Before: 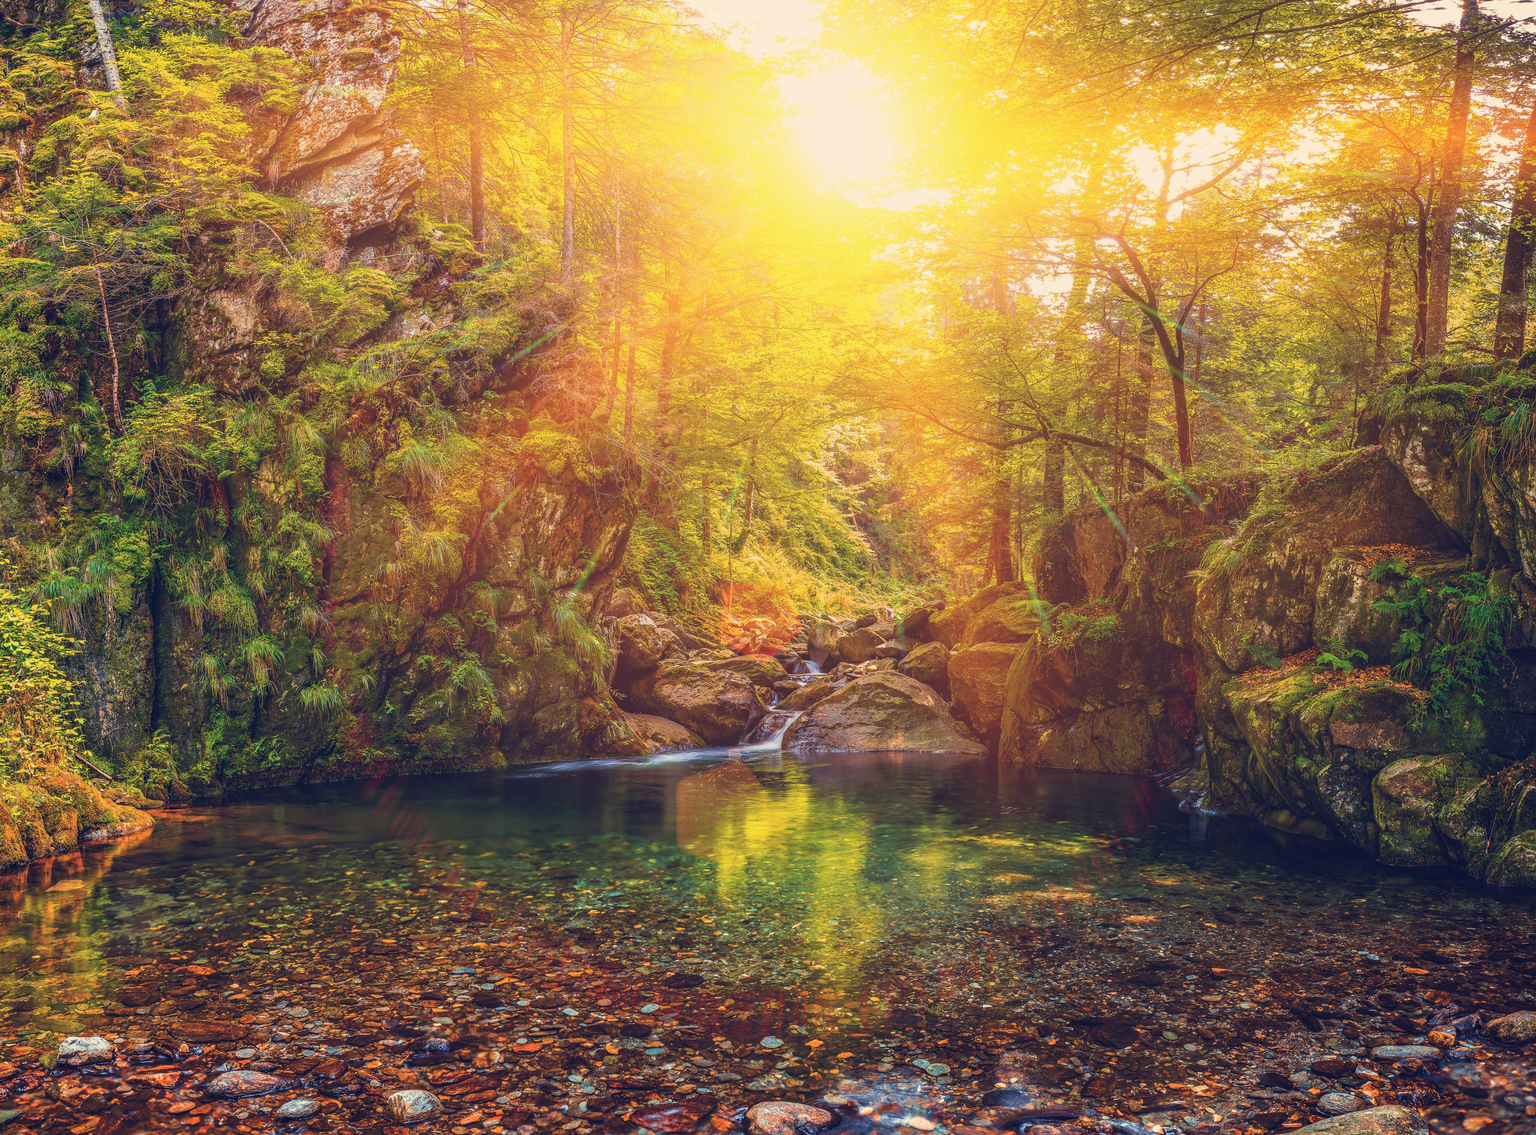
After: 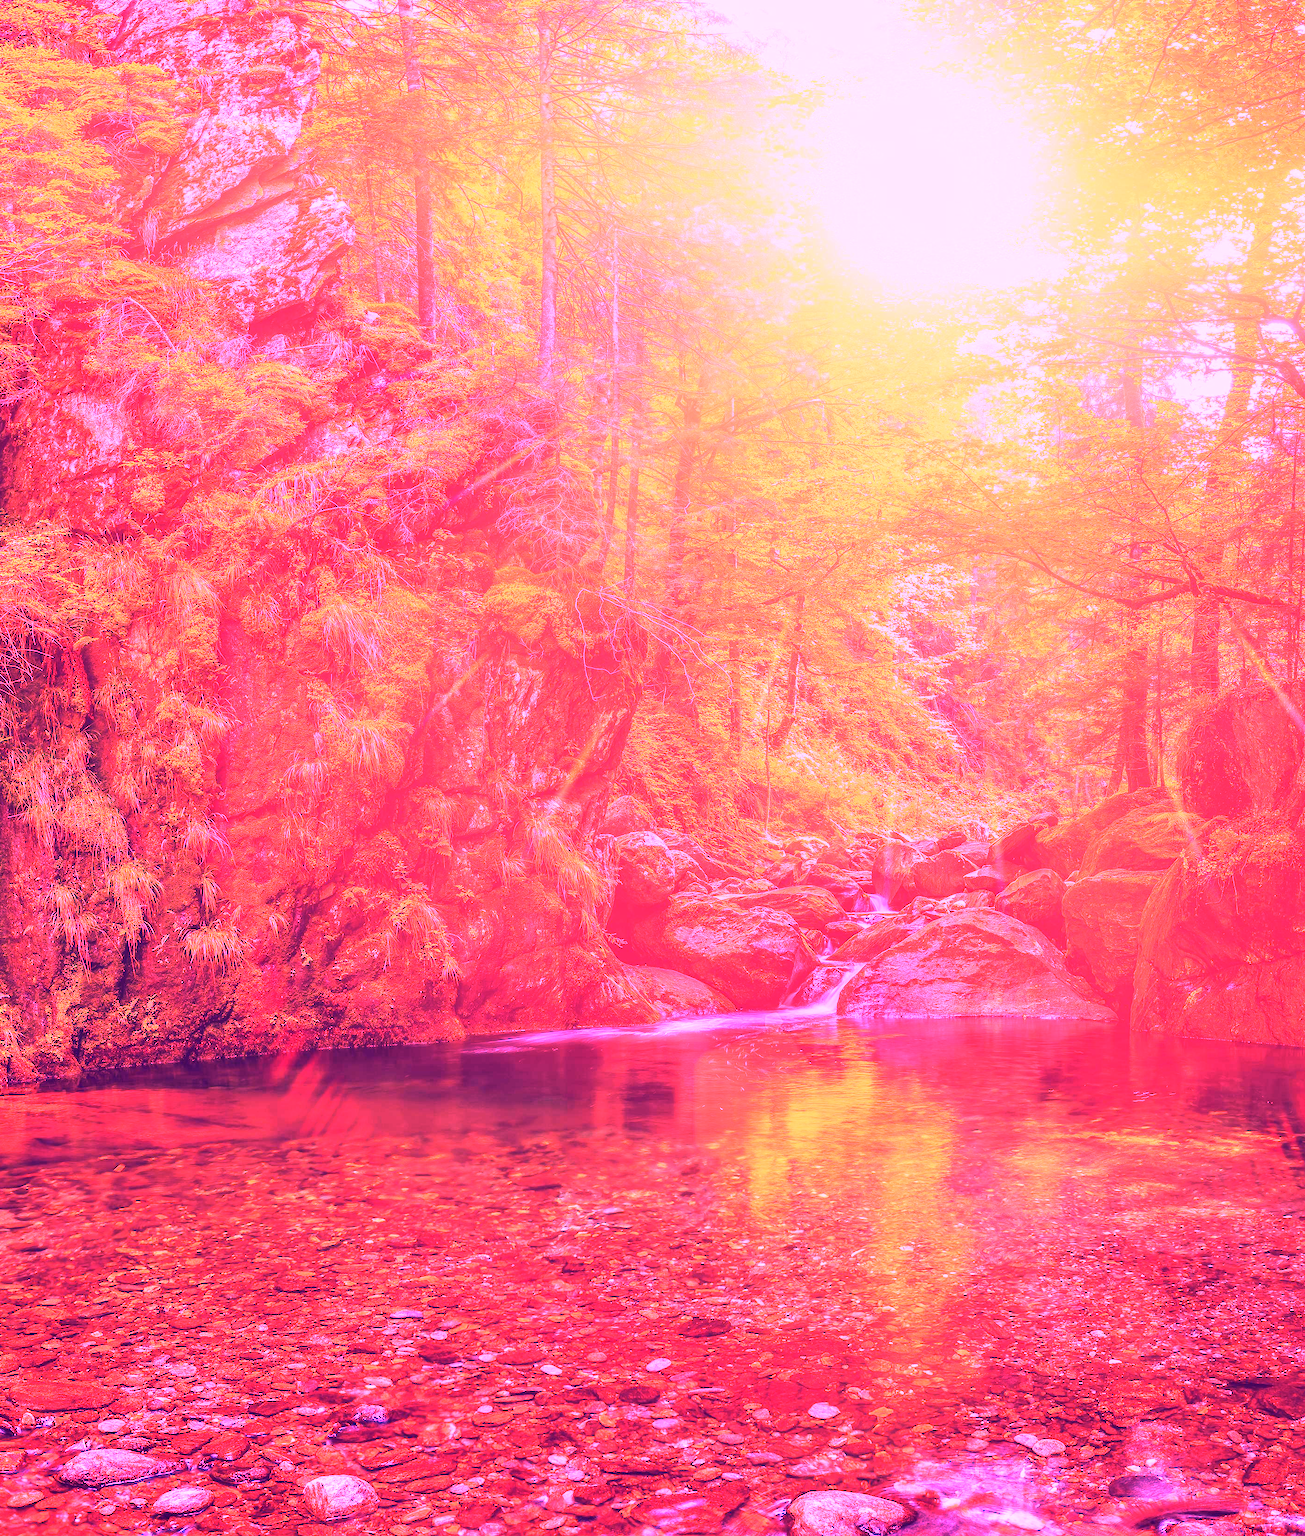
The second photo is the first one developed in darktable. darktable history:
color balance: lift [1, 1.015, 1.004, 0.985], gamma [1, 0.958, 0.971, 1.042], gain [1, 0.956, 0.977, 1.044]
white balance: red 4.26, blue 1.802
local contrast: mode bilateral grid, contrast 15, coarseness 36, detail 105%, midtone range 0.2
crop: left 10.644%, right 26.528%
